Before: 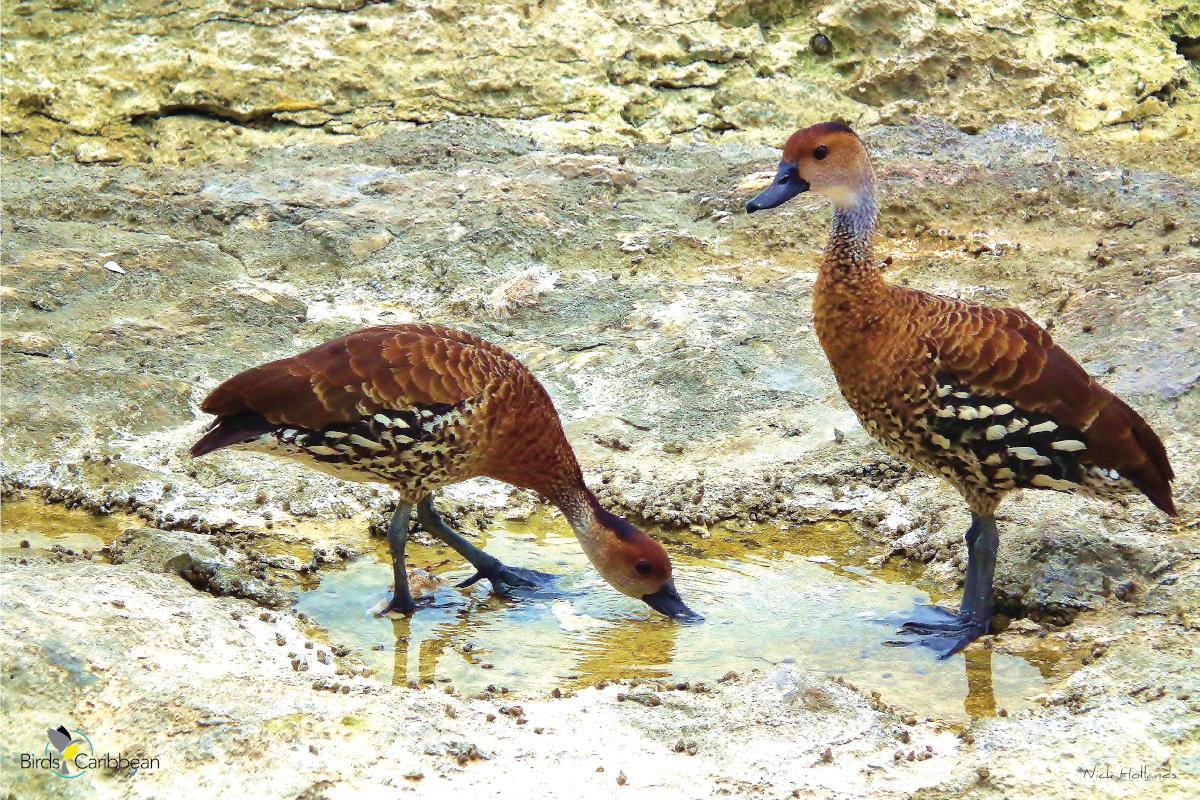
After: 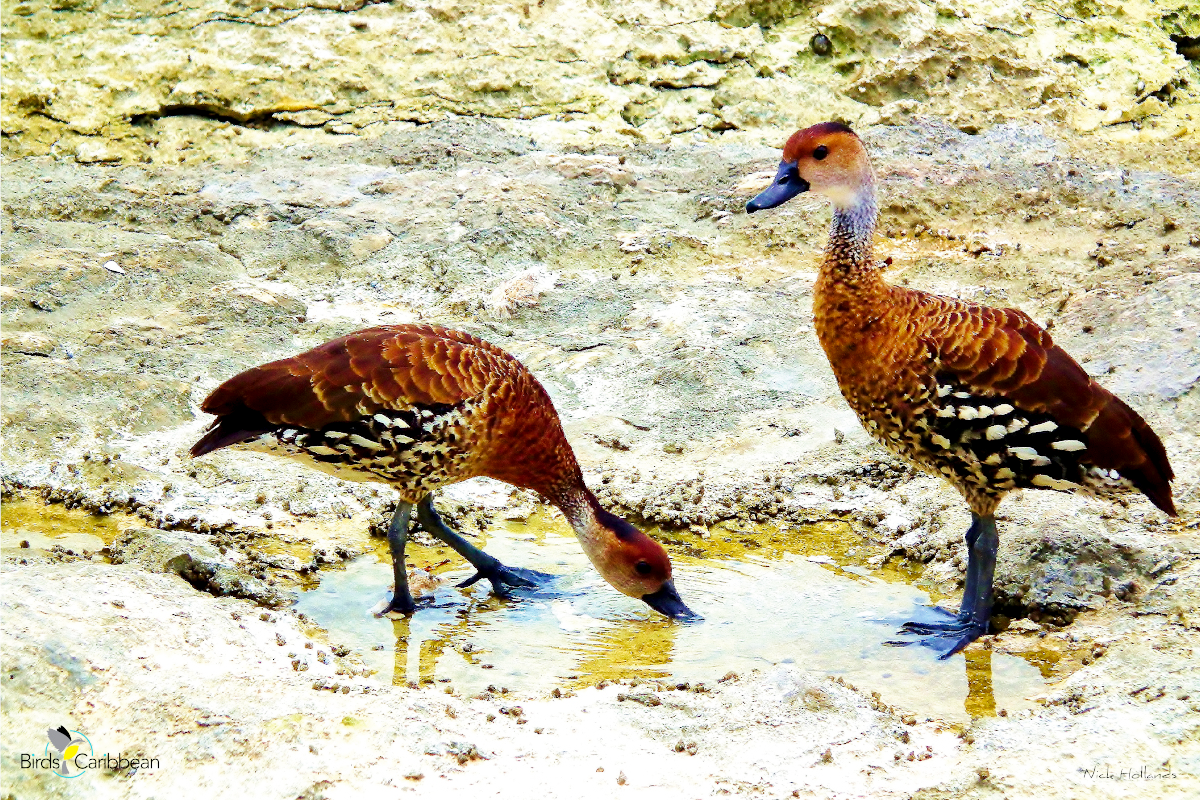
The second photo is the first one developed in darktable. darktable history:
base curve: curves: ch0 [(0, 0) (0.032, 0.025) (0.121, 0.166) (0.206, 0.329) (0.605, 0.79) (1, 1)], preserve colors none
exposure: black level correction 0.012, compensate highlight preservation false
